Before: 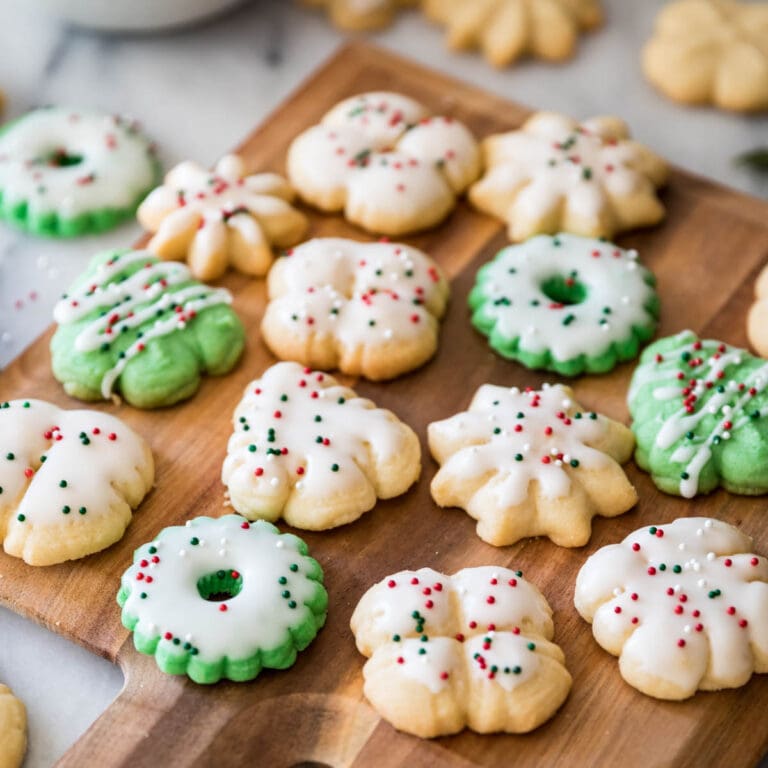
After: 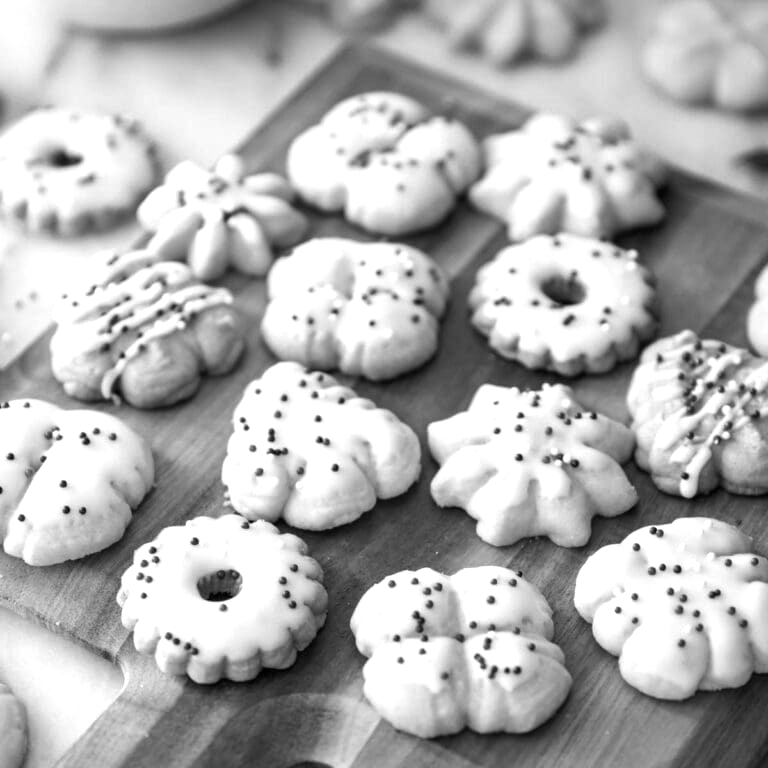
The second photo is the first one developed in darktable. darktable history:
color calibration: output gray [0.22, 0.42, 0.37, 0], illuminant as shot in camera, x 0.461, y 0.42, temperature 2649.52 K
